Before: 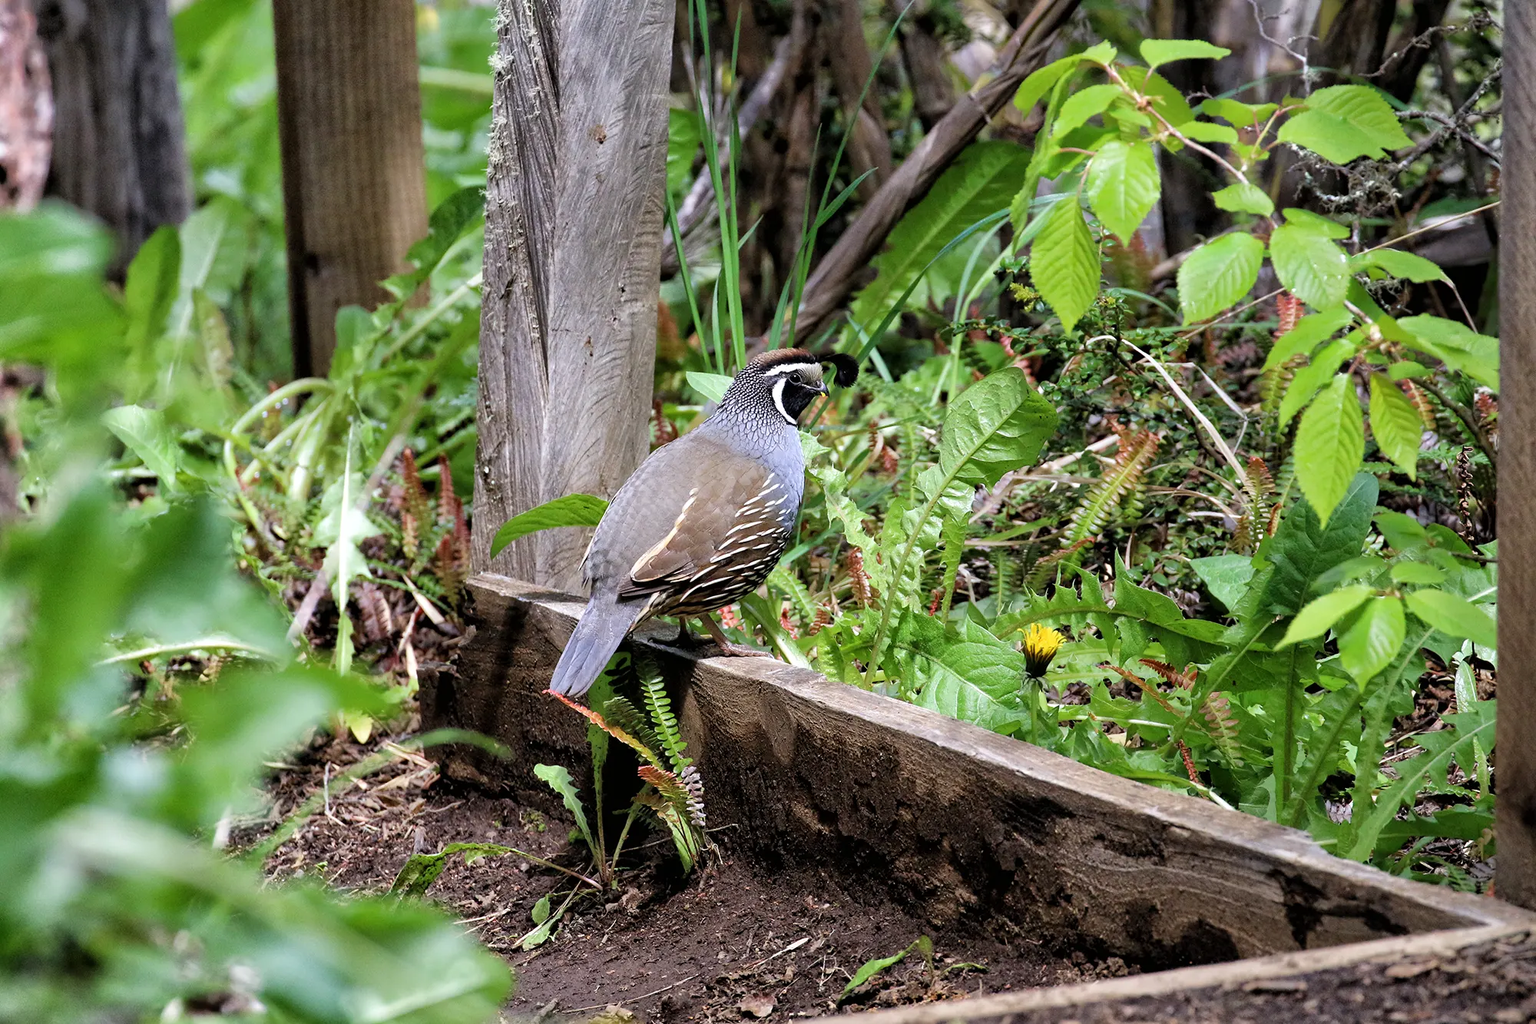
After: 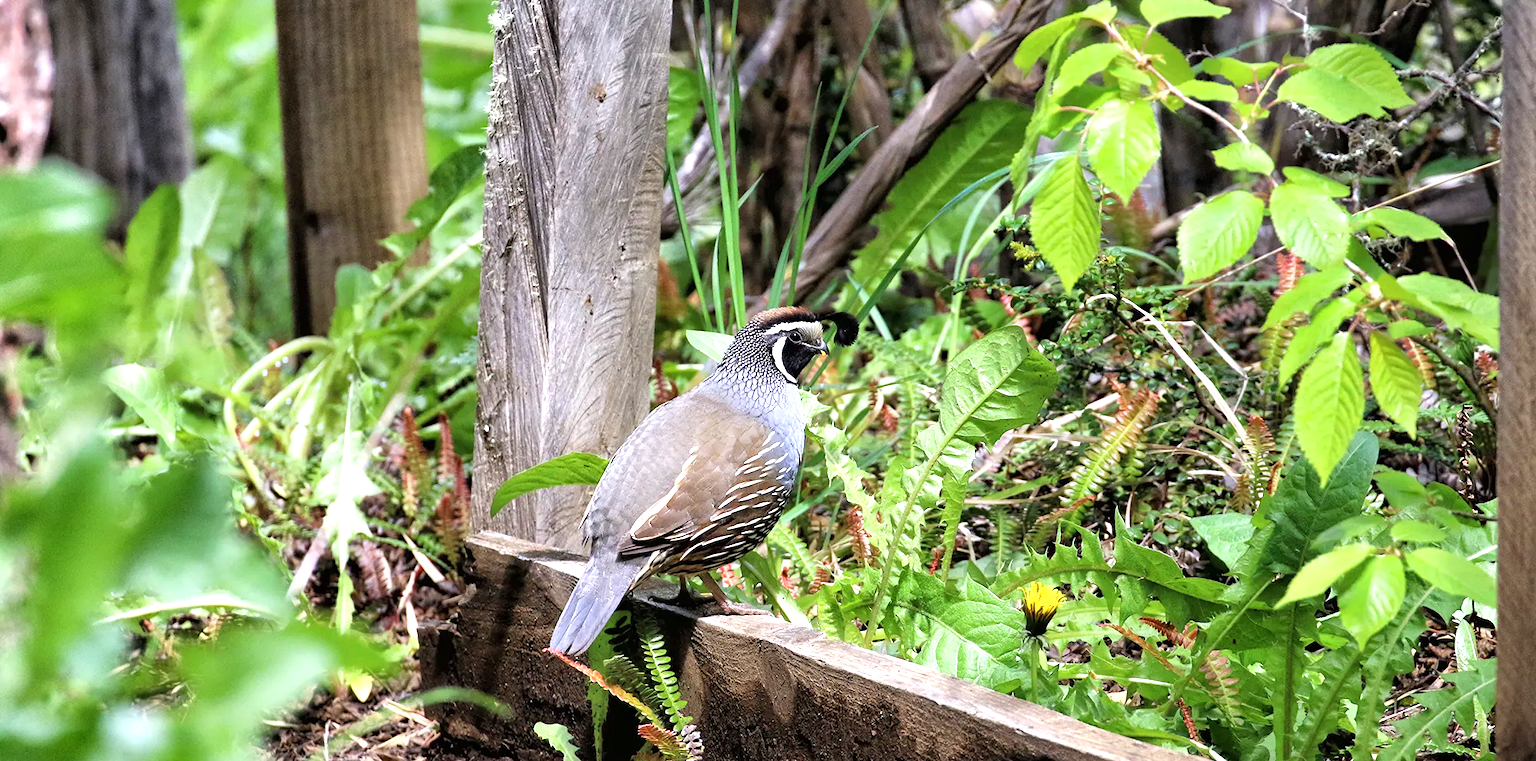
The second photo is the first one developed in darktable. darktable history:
exposure: black level correction 0, exposure 0.694 EV, compensate exposure bias true, compensate highlight preservation false
crop: top 4.116%, bottom 21.522%
